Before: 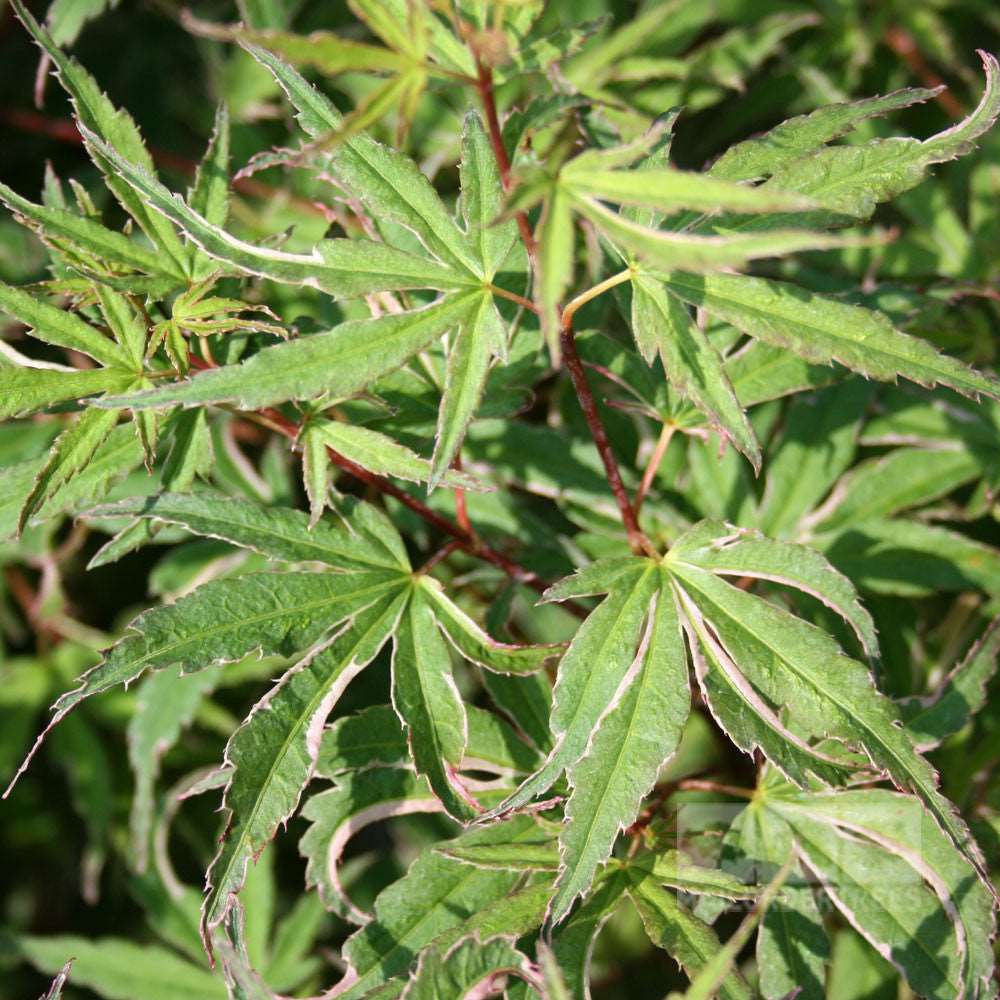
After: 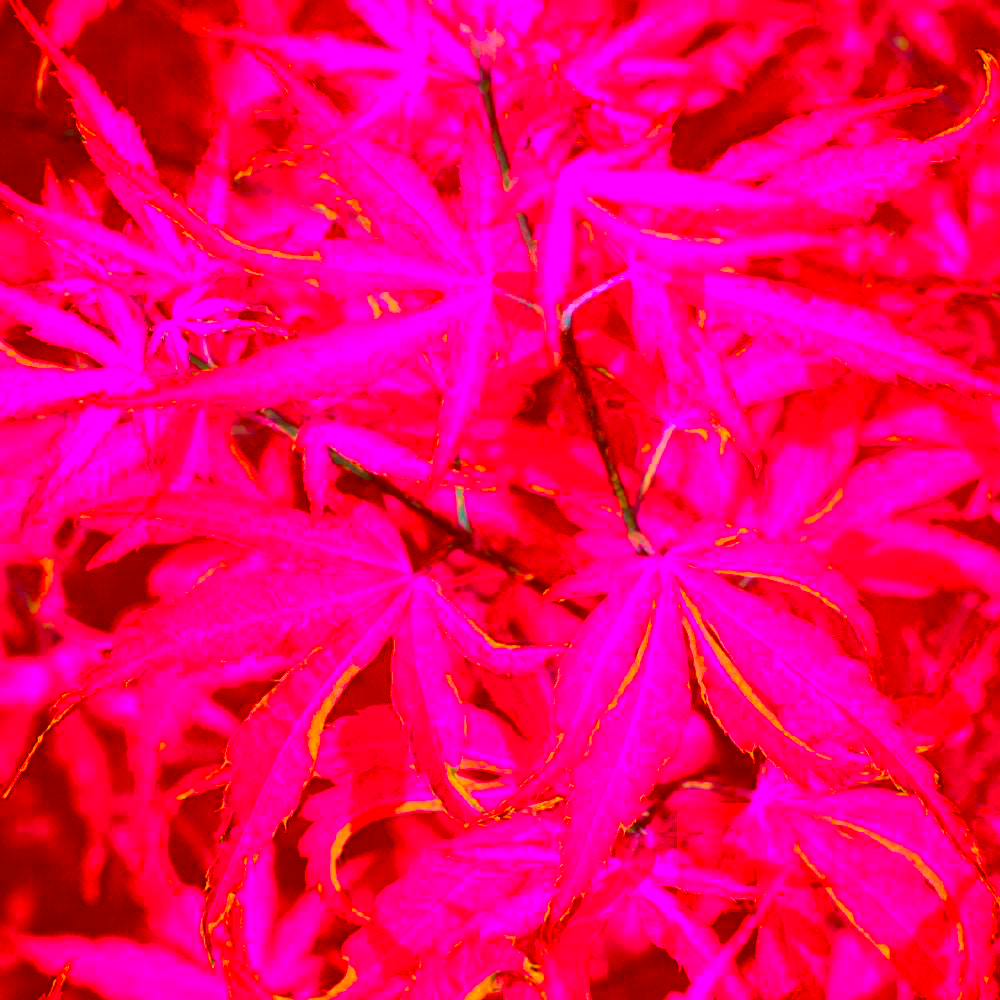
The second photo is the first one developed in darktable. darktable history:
color correction: highlights a* -39.13, highlights b* -39.59, shadows a* -39.7, shadows b* -39.4, saturation -2.98
